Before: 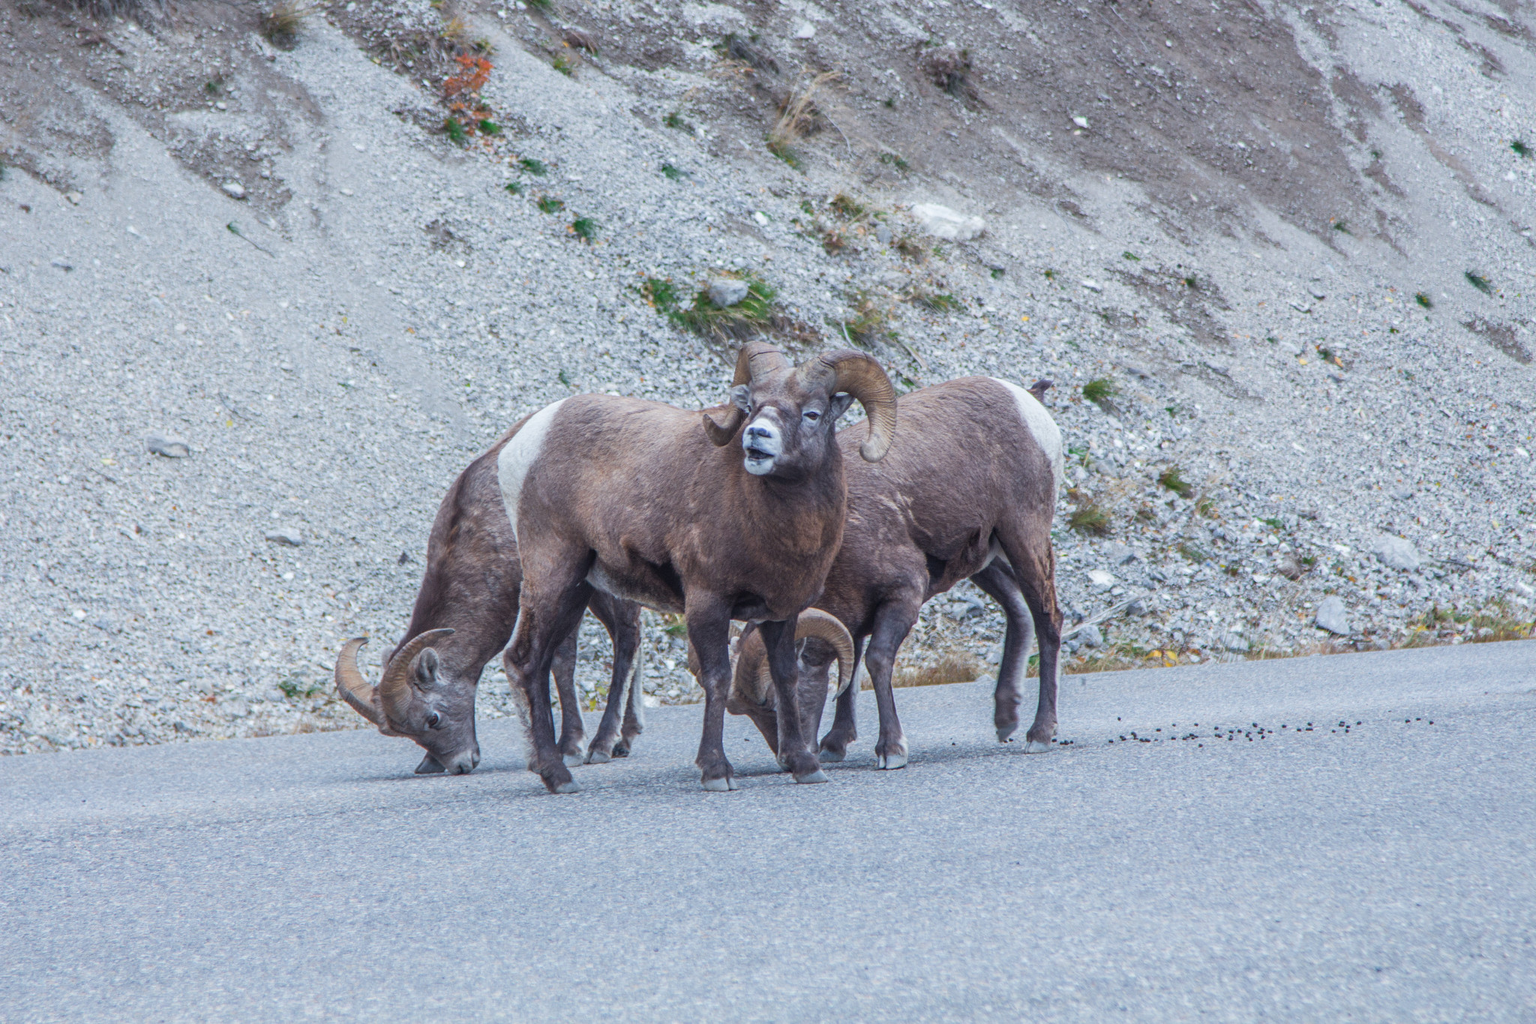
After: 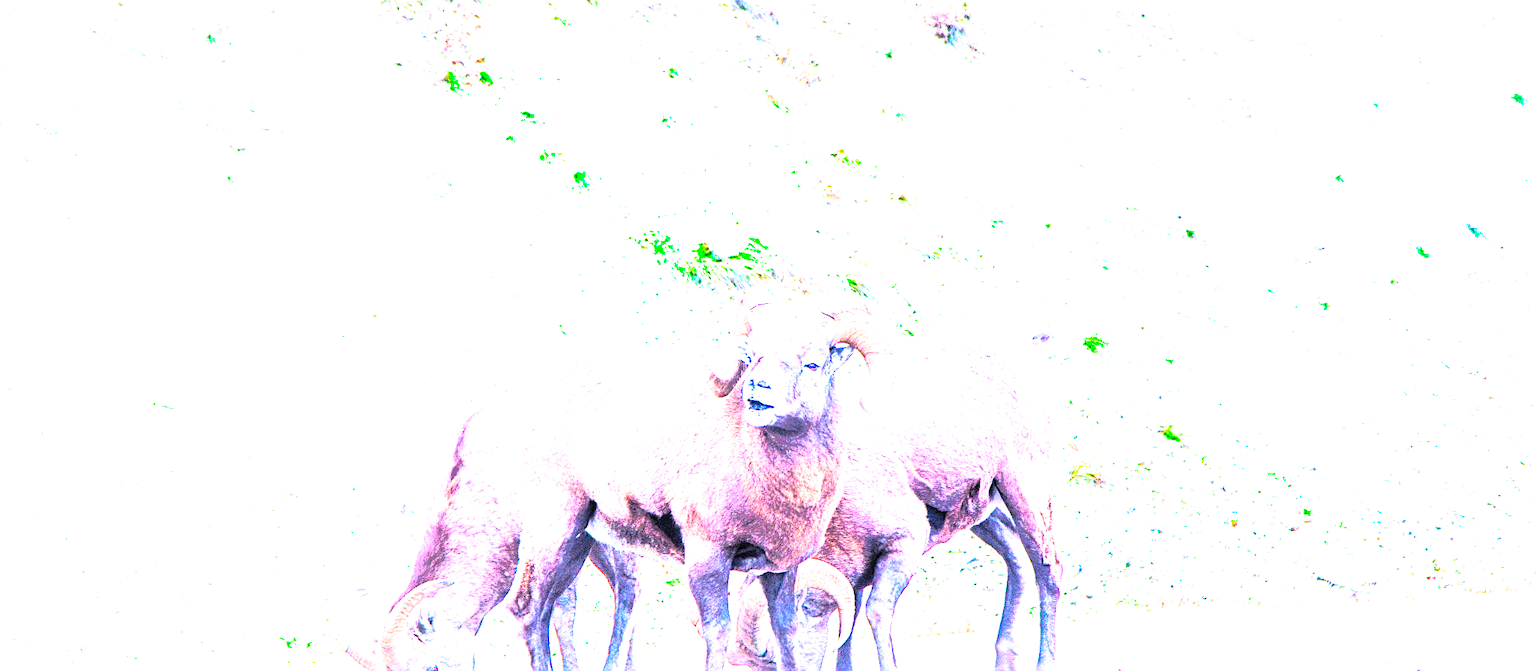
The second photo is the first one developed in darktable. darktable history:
crop and rotate: top 4.803%, bottom 29.593%
tone equalizer: -8 EV -0.759 EV, -7 EV -0.667 EV, -6 EV -0.606 EV, -5 EV -0.362 EV, -3 EV 0.391 EV, -2 EV 0.6 EV, -1 EV 0.68 EV, +0 EV 0.737 EV
filmic rgb: black relative exposure -5.55 EV, white relative exposure 2.51 EV, threshold 5.95 EV, target black luminance 0%, hardness 4.51, latitude 67.13%, contrast 1.446, shadows ↔ highlights balance -4.11%, iterations of high-quality reconstruction 0, enable highlight reconstruction true
contrast brightness saturation: contrast 0.205, brightness 0.2, saturation 0.793
sharpen: on, module defaults
exposure: black level correction 0, exposure 1.373 EV, compensate highlight preservation false
shadows and highlights: on, module defaults
color balance rgb: linear chroma grading › global chroma 15.134%, perceptual saturation grading › global saturation 24.943%, perceptual brilliance grading › global brilliance 29.939%, perceptual brilliance grading › highlights 49.526%, perceptual brilliance grading › mid-tones 50.506%, perceptual brilliance grading › shadows -21.406%, global vibrance 10.65%, saturation formula JzAzBz (2021)
